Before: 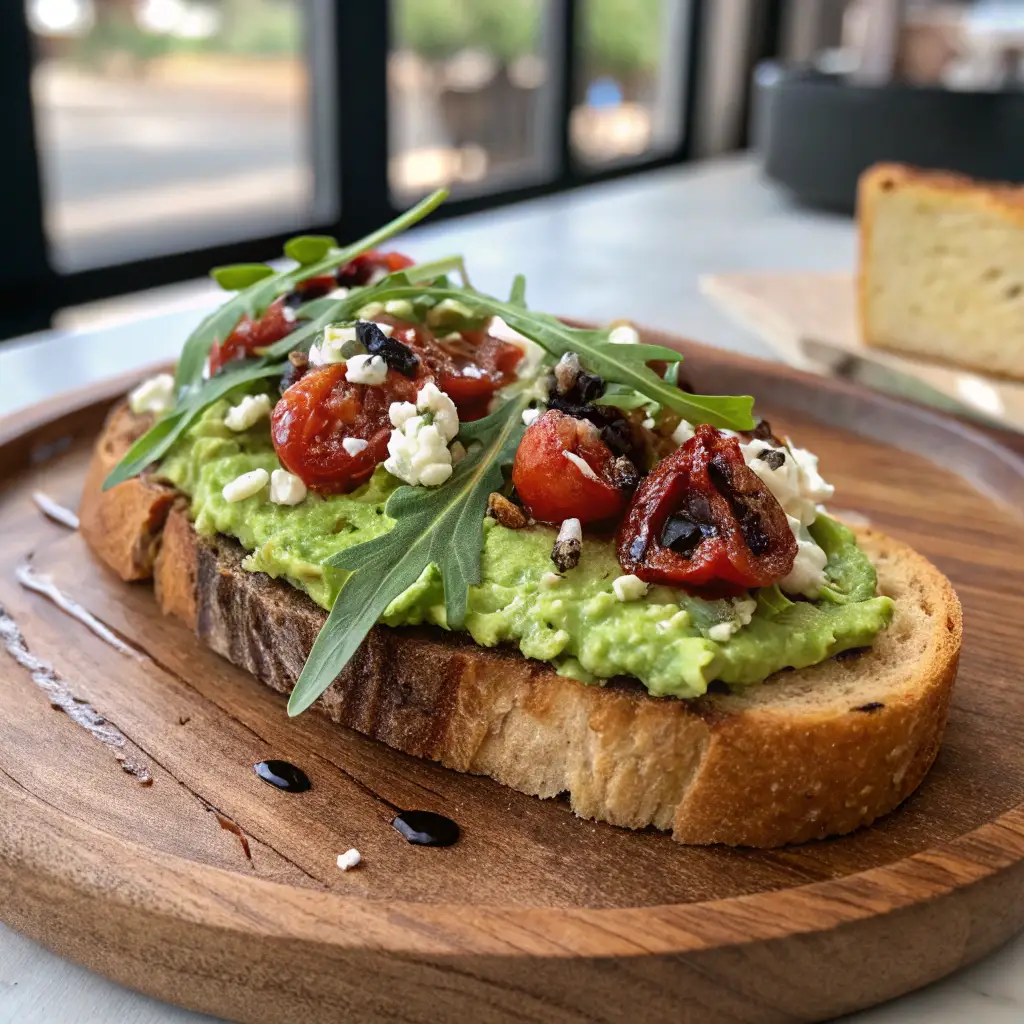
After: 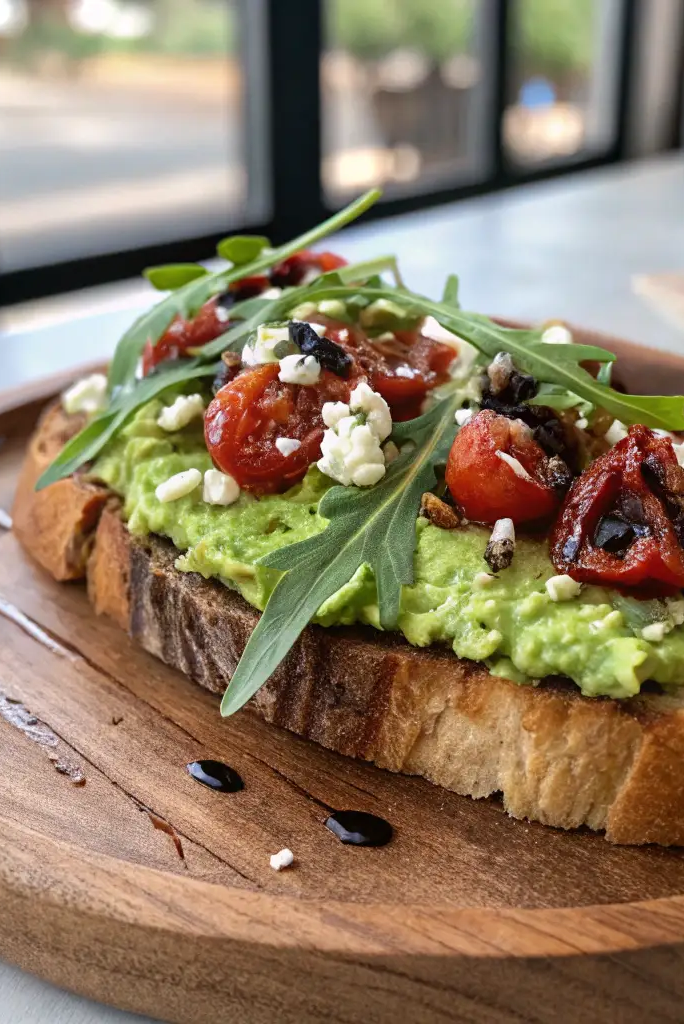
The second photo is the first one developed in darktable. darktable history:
crop and rotate: left 6.55%, right 26.594%
